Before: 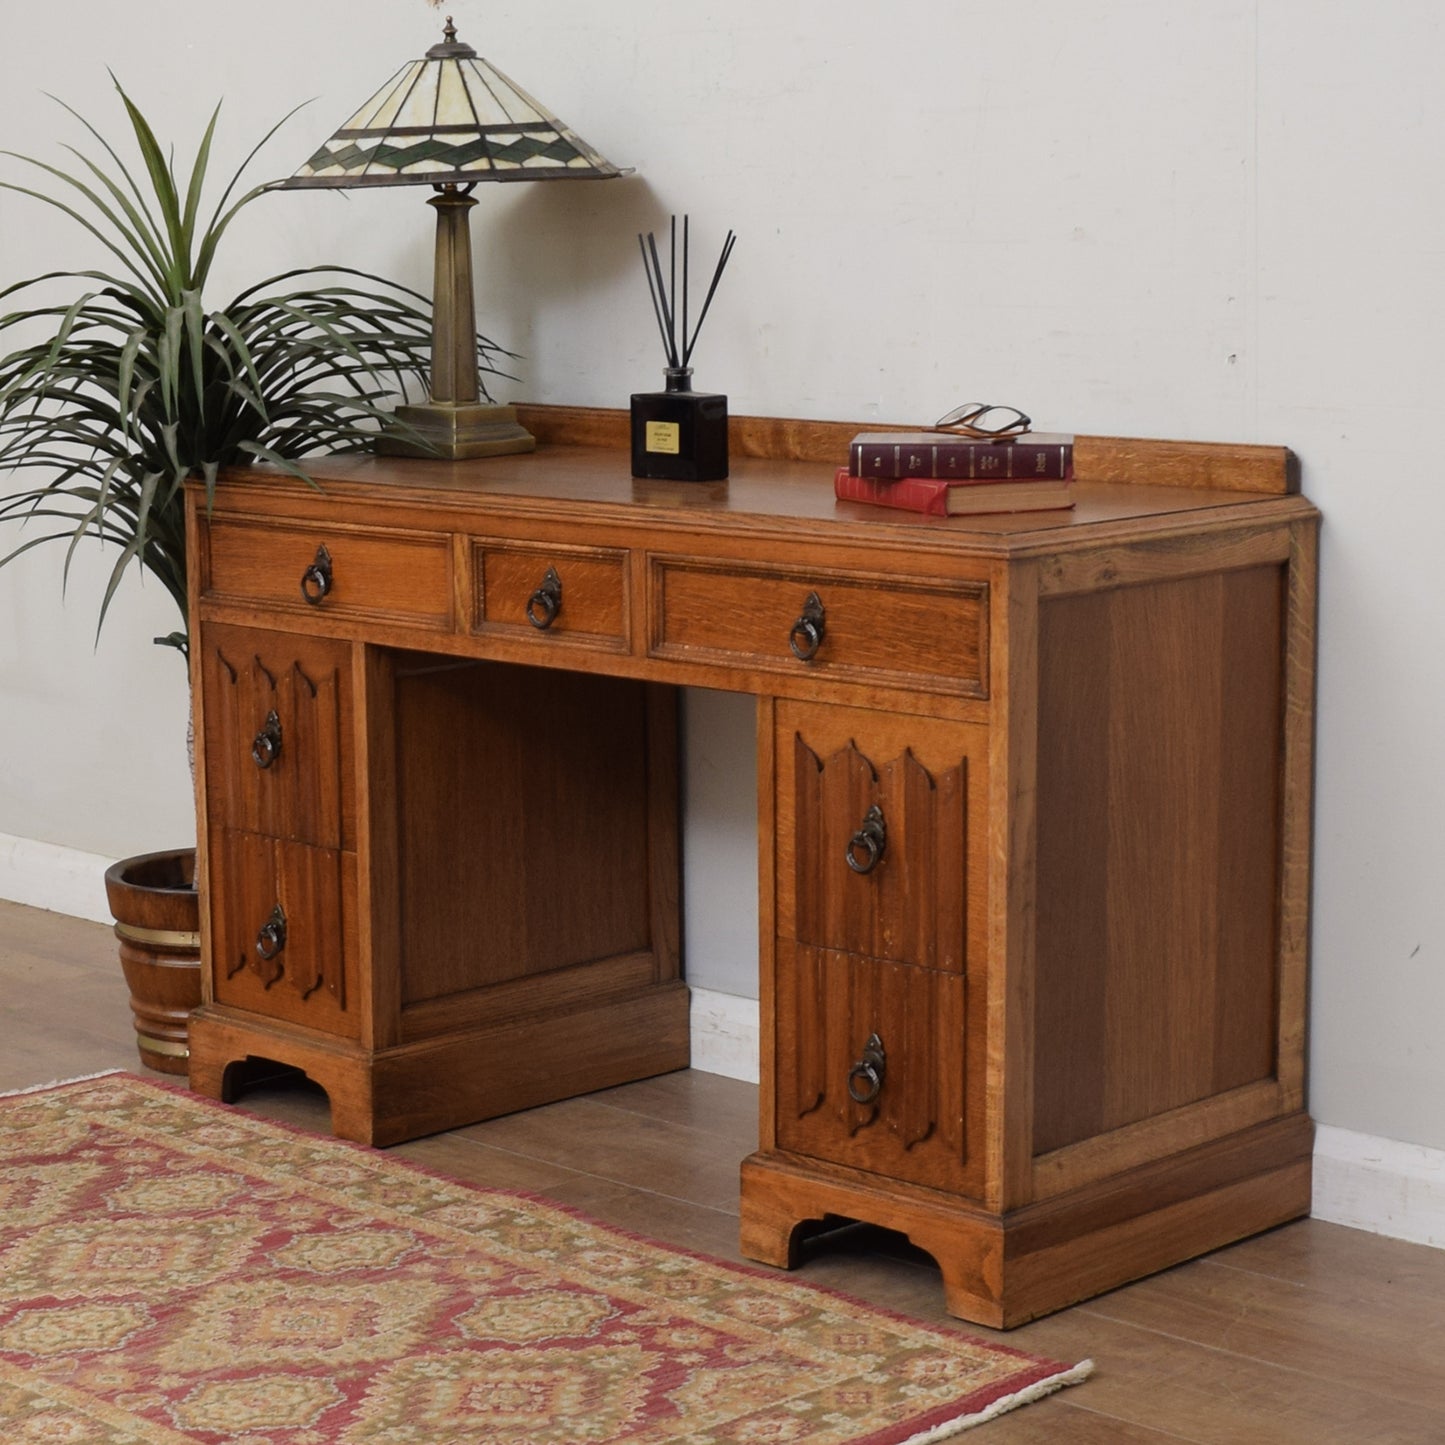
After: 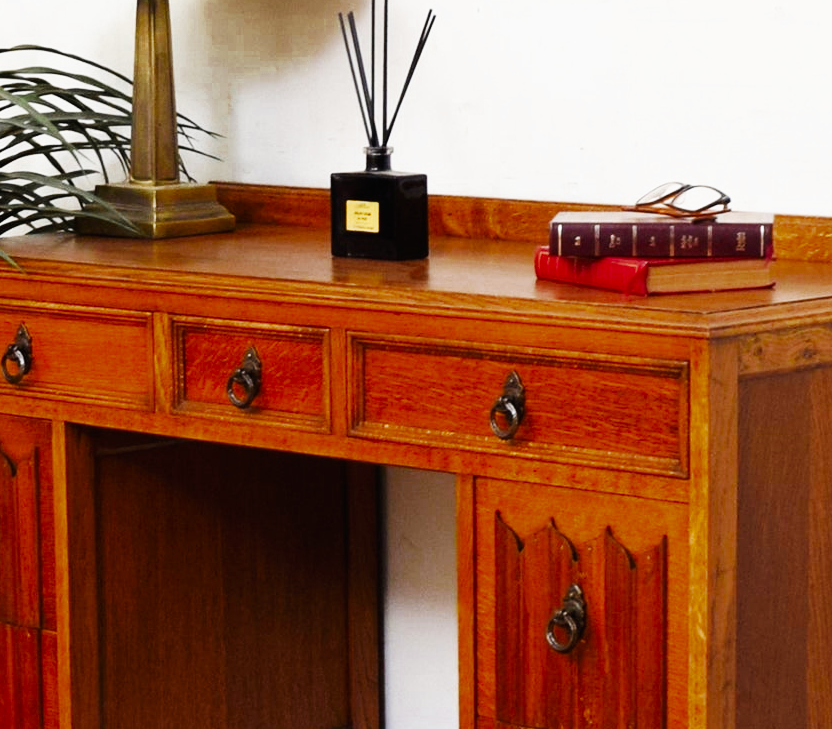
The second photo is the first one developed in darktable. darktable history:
color zones: curves: ch0 [(0.11, 0.396) (0.195, 0.36) (0.25, 0.5) (0.303, 0.412) (0.357, 0.544) (0.75, 0.5) (0.967, 0.328)]; ch1 [(0, 0.468) (0.112, 0.512) (0.202, 0.6) (0.25, 0.5) (0.307, 0.352) (0.357, 0.544) (0.75, 0.5) (0.963, 0.524)]
base curve: curves: ch0 [(0, 0) (0.007, 0.004) (0.027, 0.03) (0.046, 0.07) (0.207, 0.54) (0.442, 0.872) (0.673, 0.972) (1, 1)], preserve colors none
crop: left 20.796%, top 15.323%, right 21.612%, bottom 34.167%
